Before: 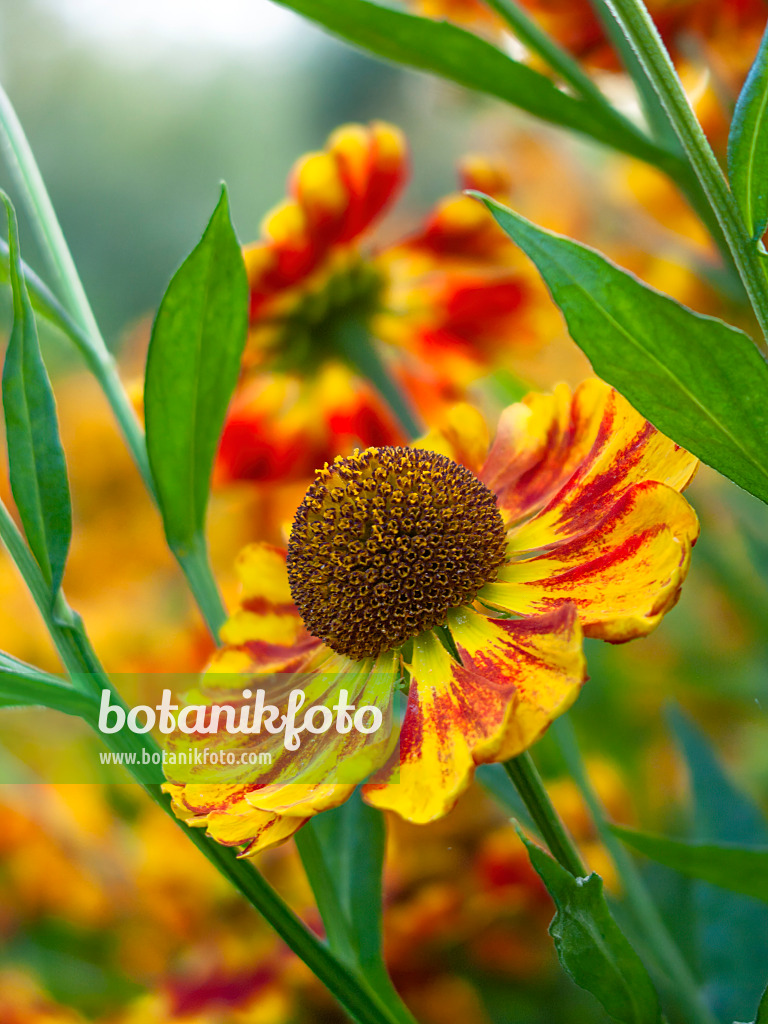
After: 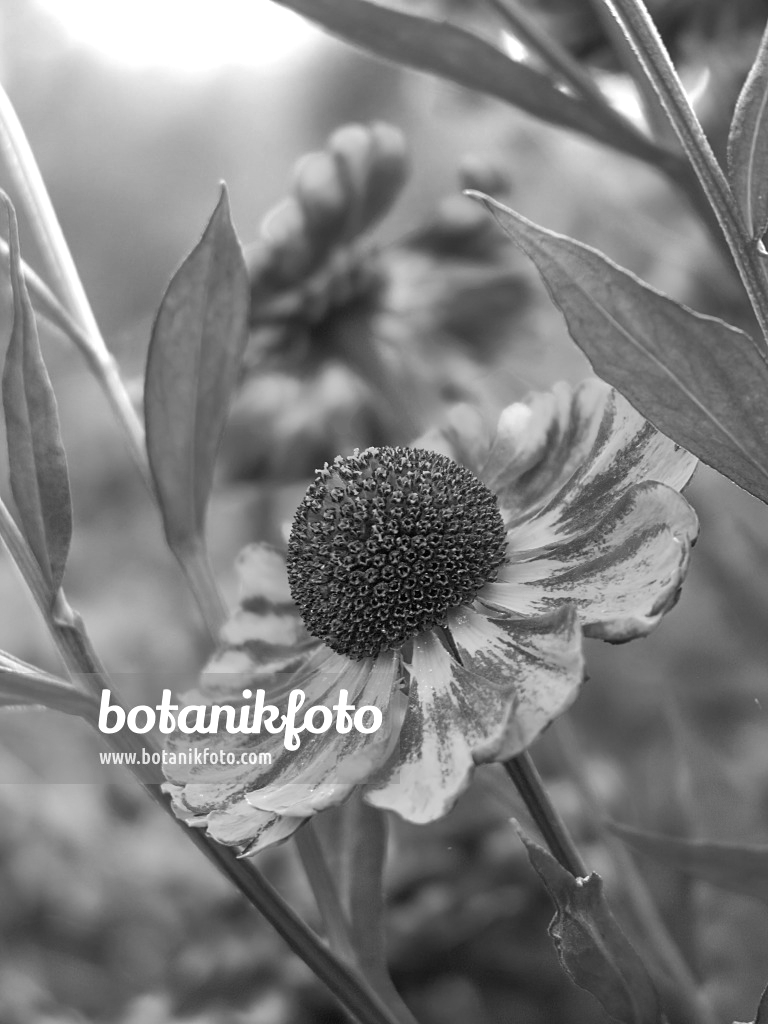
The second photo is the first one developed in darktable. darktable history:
color calibration: output gray [0.21, 0.42, 0.37, 0], illuminant custom, x 0.459, y 0.429, temperature 2634.52 K
